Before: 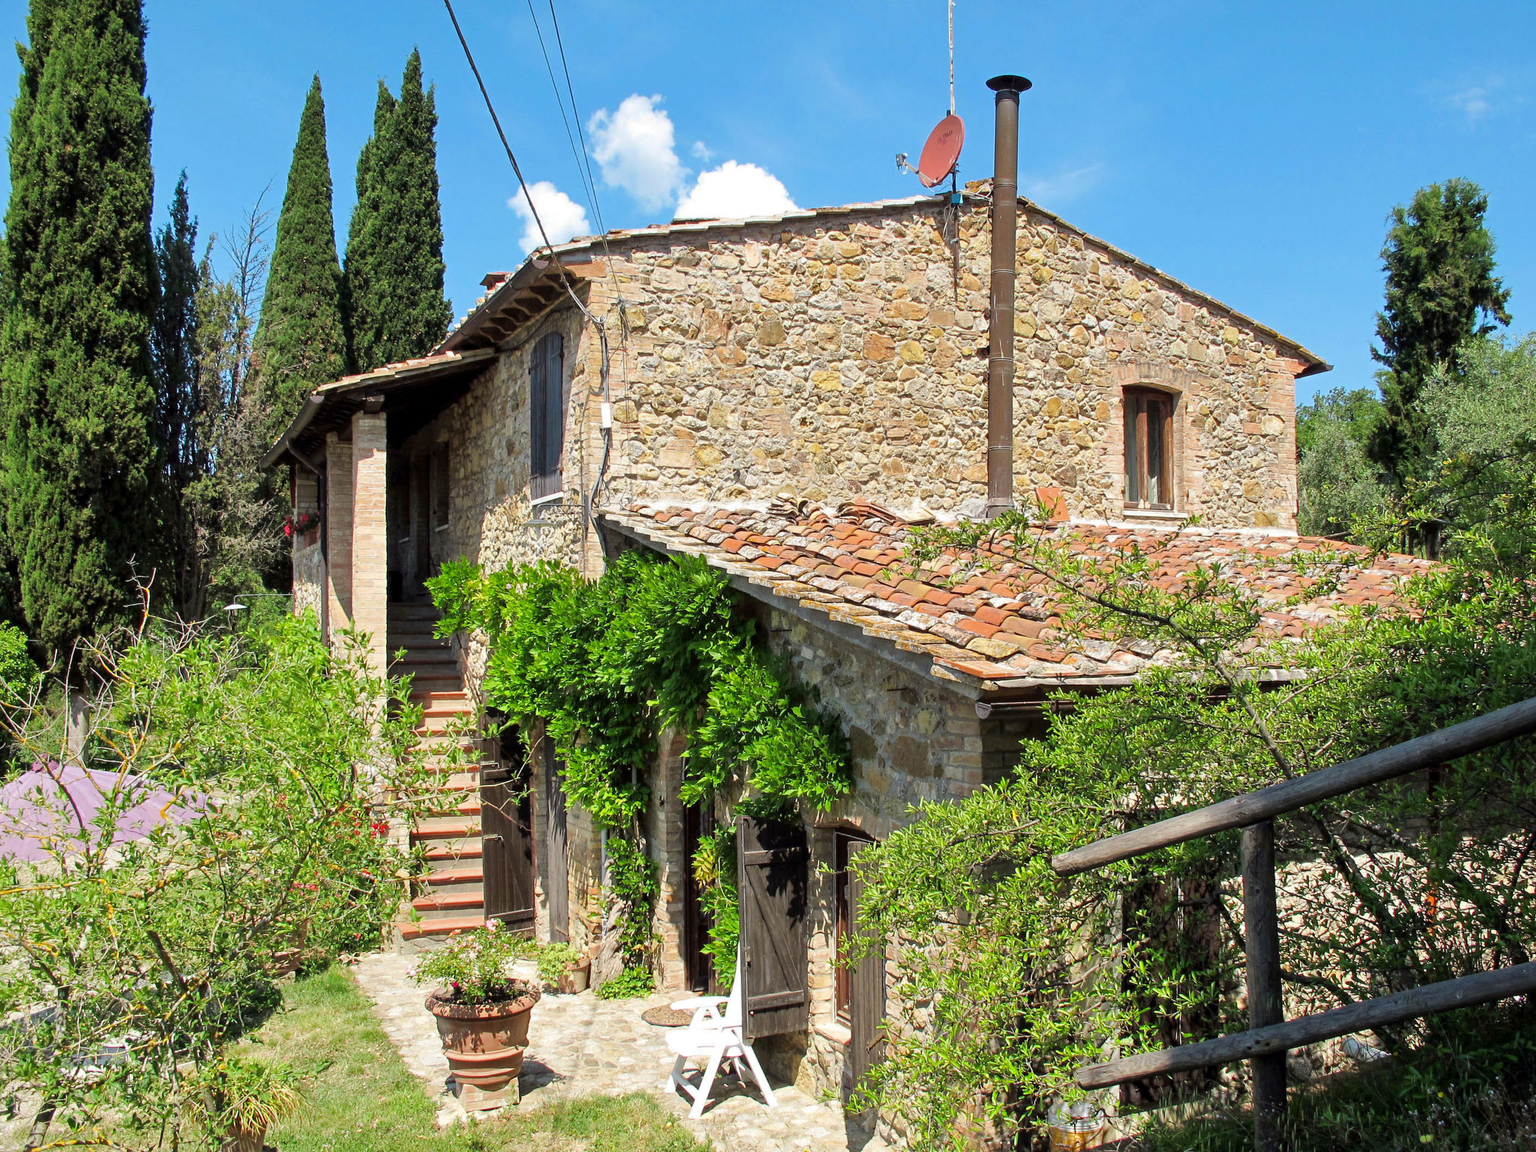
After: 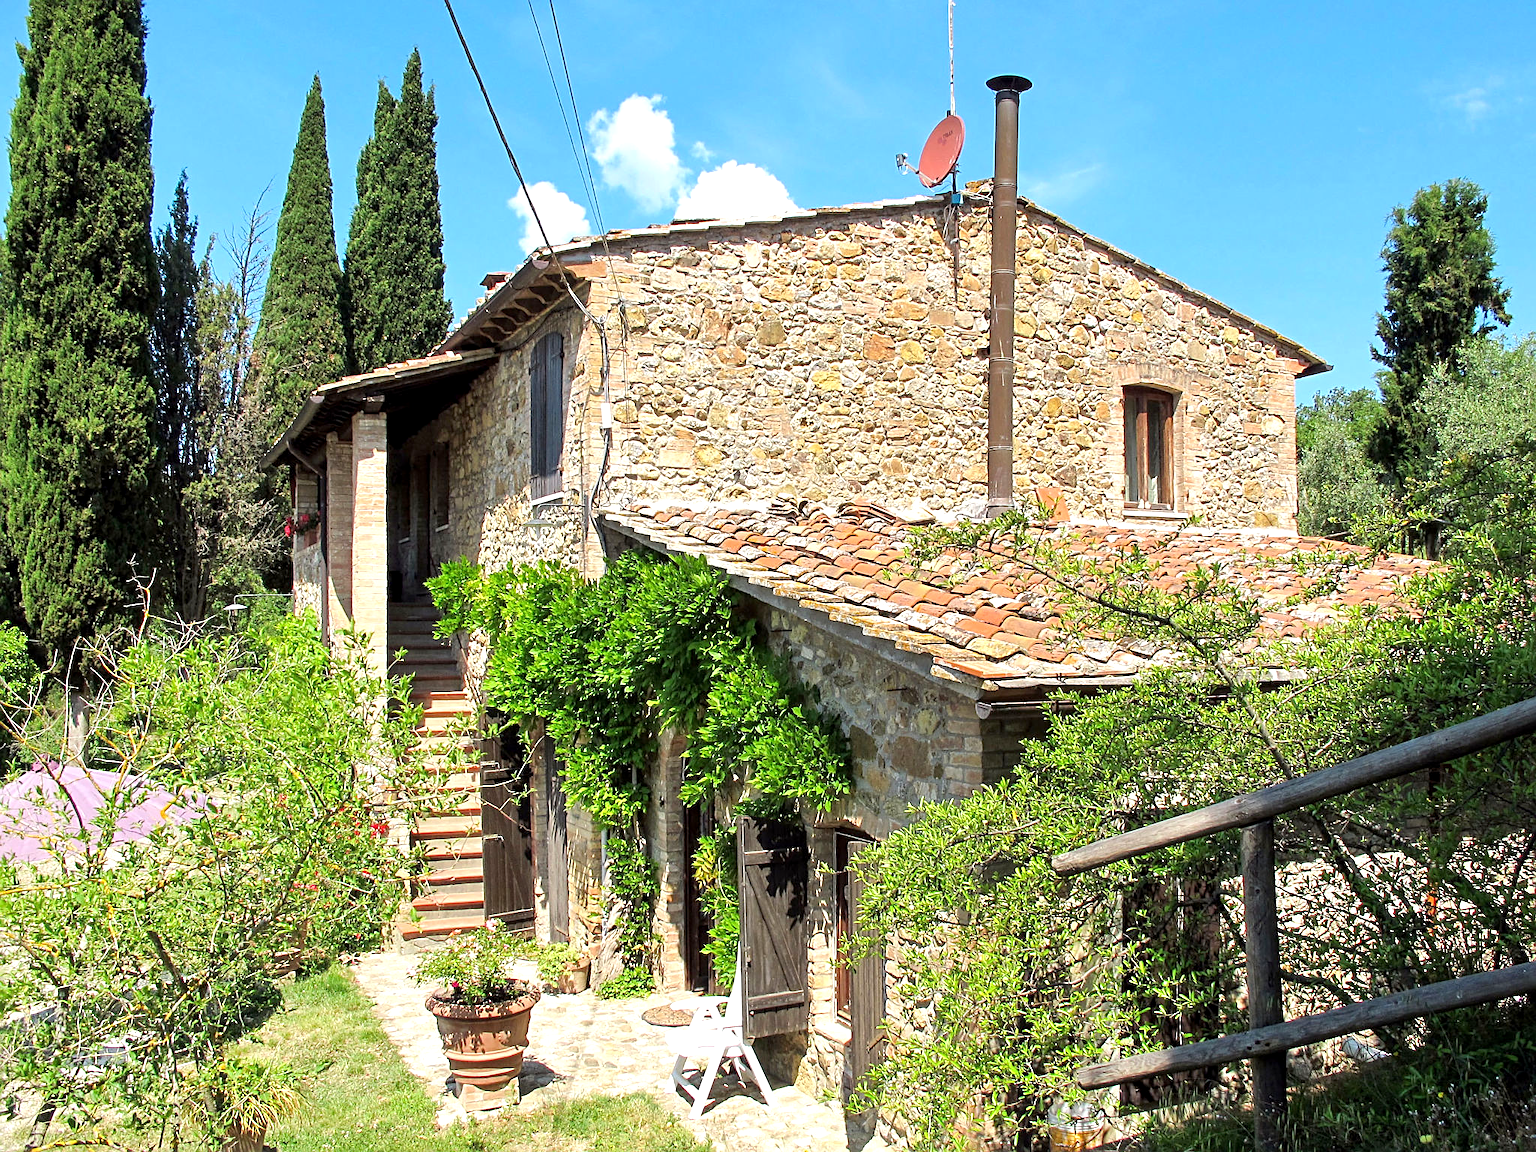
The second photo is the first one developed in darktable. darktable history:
sharpen: on, module defaults
exposure: black level correction 0.001, exposure 0.498 EV, compensate exposure bias true, compensate highlight preservation false
